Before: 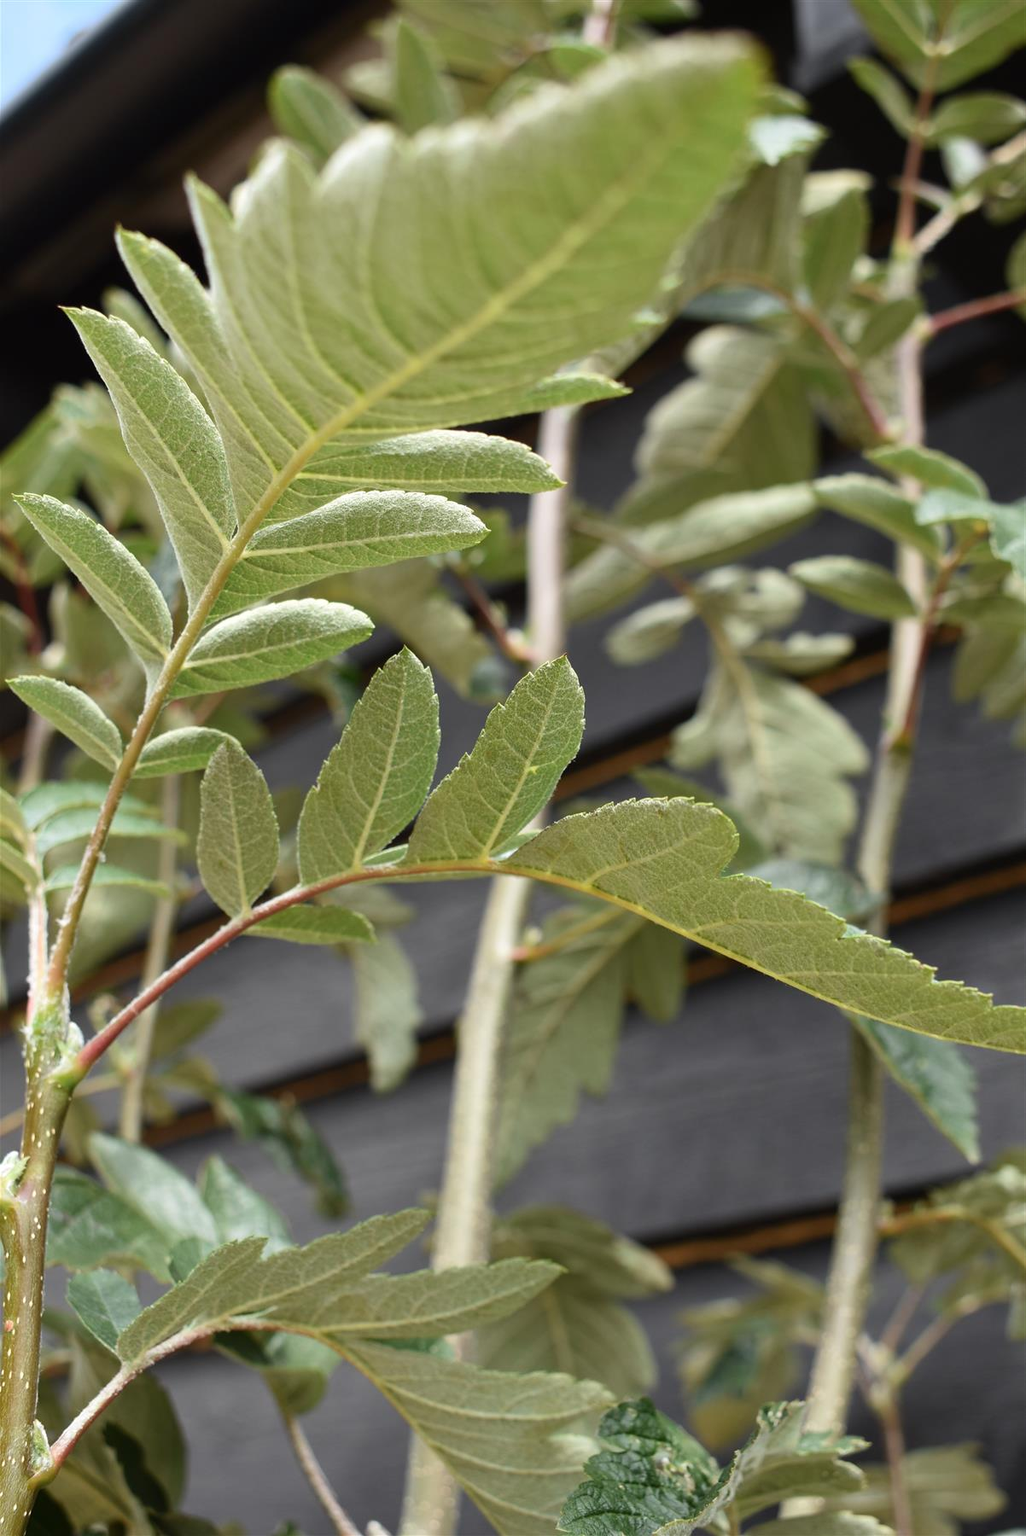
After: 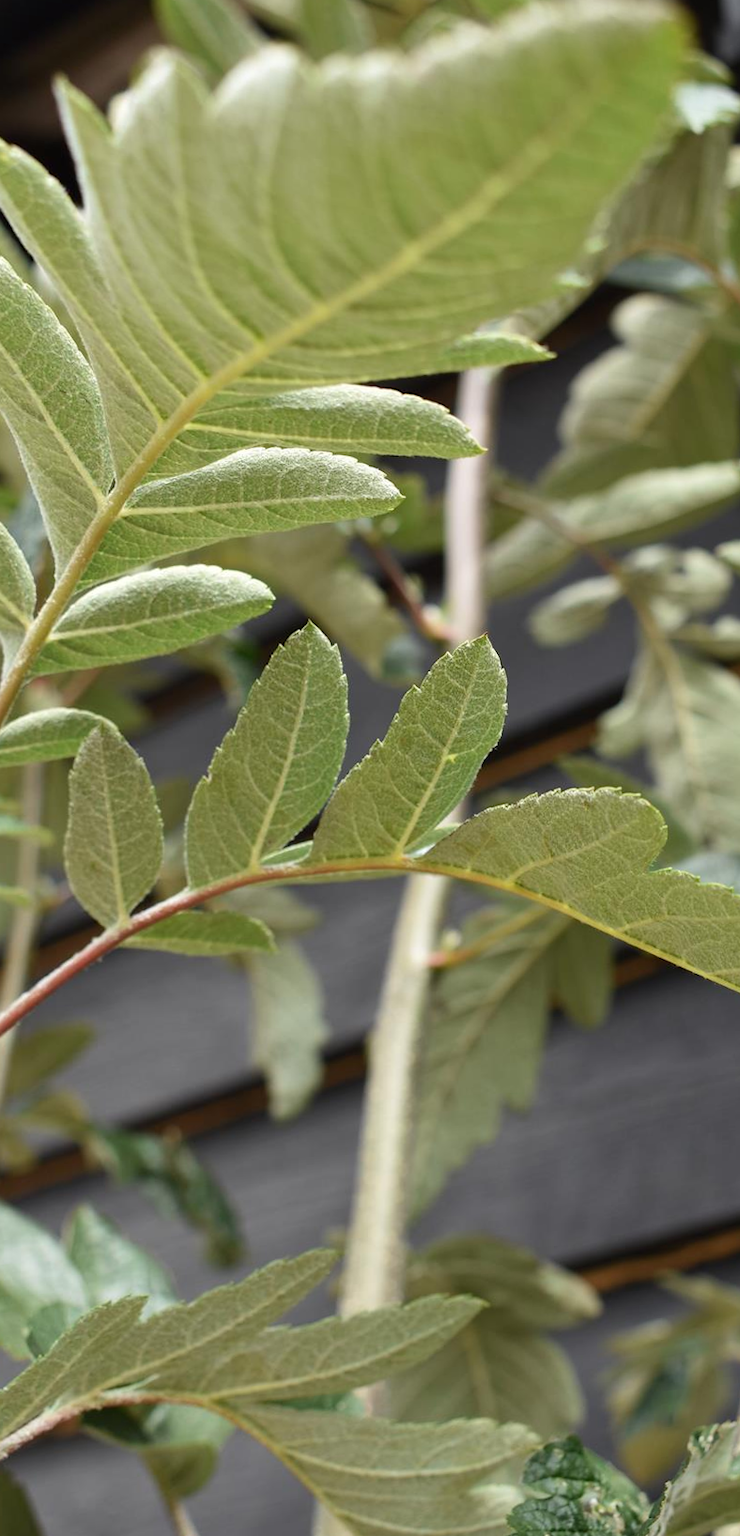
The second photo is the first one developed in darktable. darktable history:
crop and rotate: left 15.754%, right 17.579%
rotate and perspective: rotation -0.013°, lens shift (vertical) -0.027, lens shift (horizontal) 0.178, crop left 0.016, crop right 0.989, crop top 0.082, crop bottom 0.918
